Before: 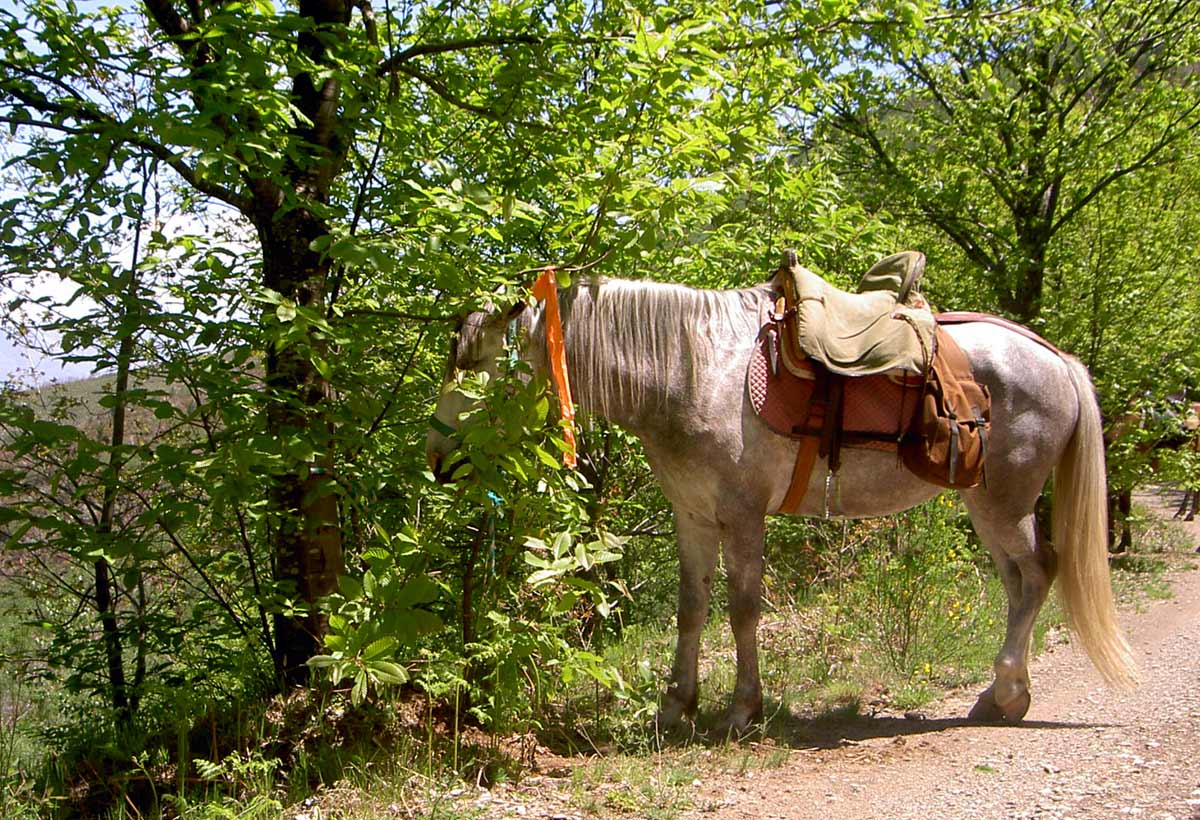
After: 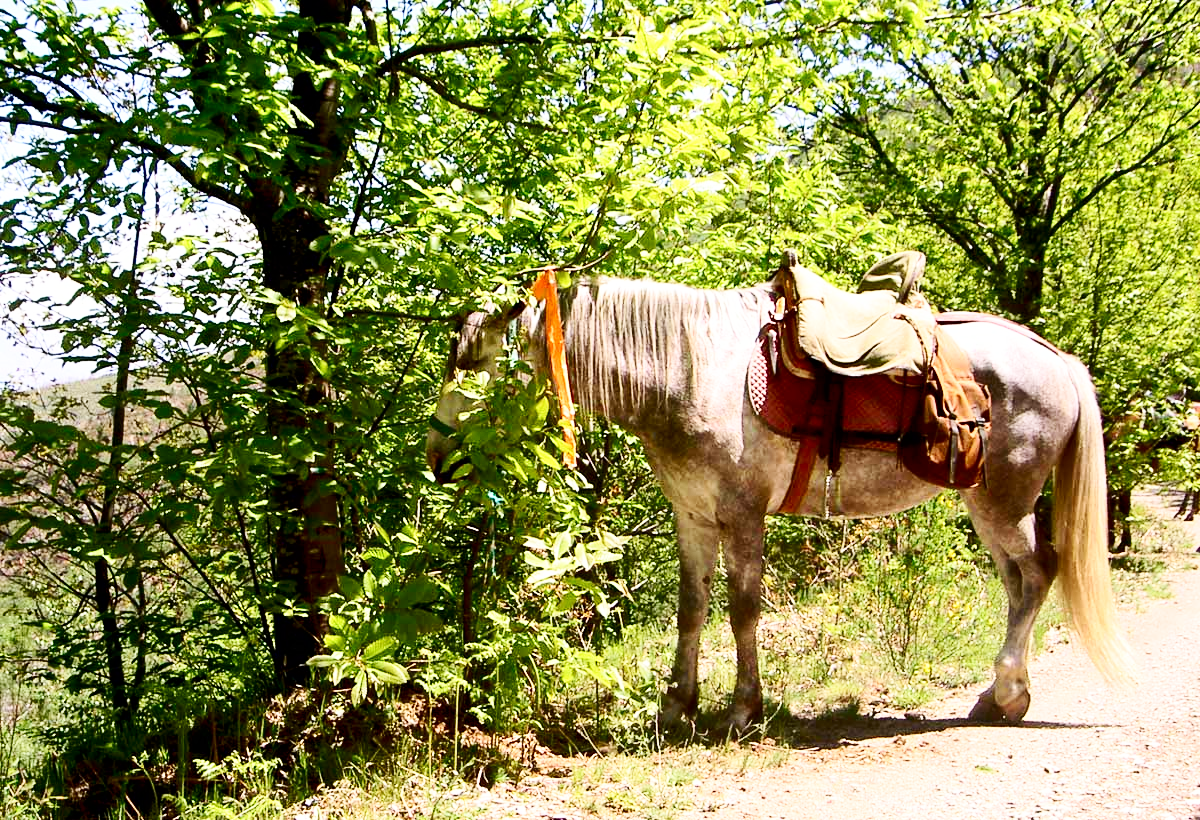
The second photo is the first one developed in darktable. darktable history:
contrast brightness saturation: contrast 0.28
base curve: curves: ch0 [(0, 0) (0.005, 0.002) (0.15, 0.3) (0.4, 0.7) (0.75, 0.95) (1, 1)], preserve colors none
